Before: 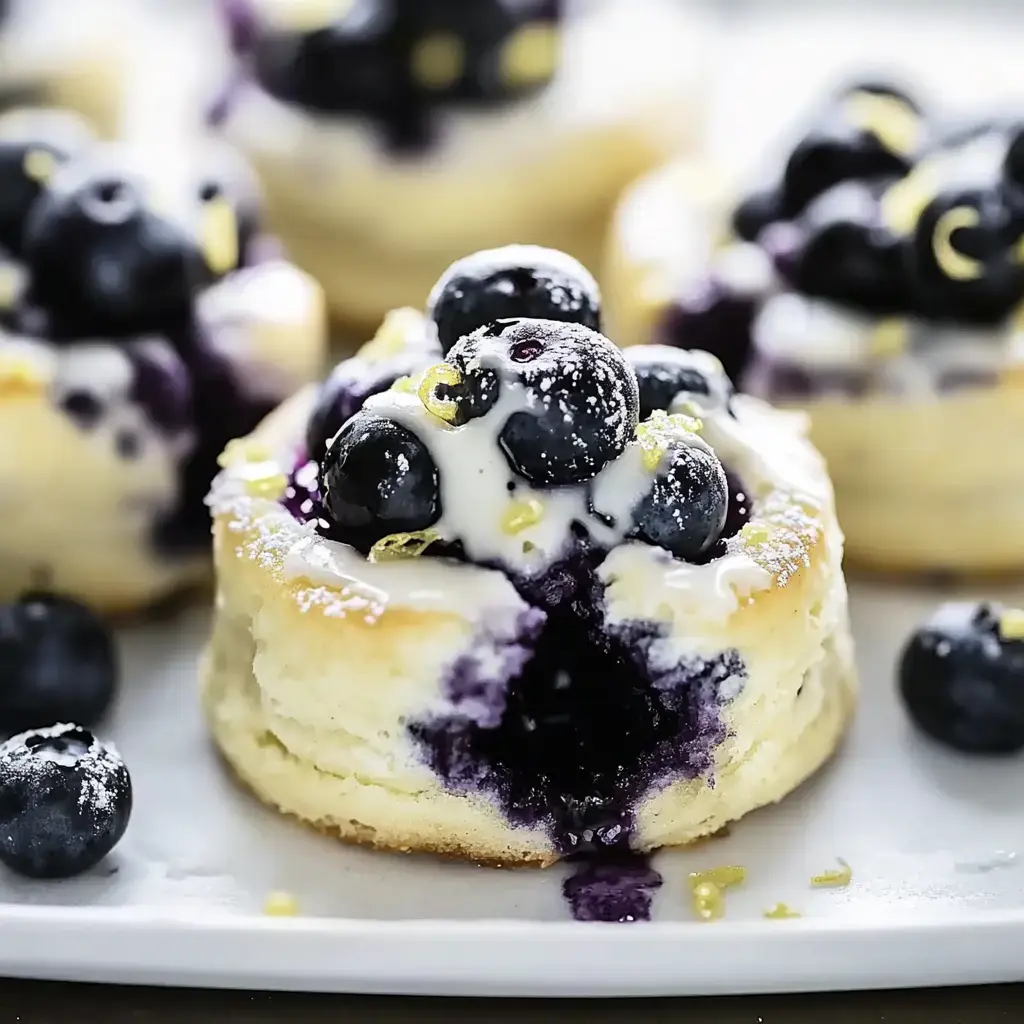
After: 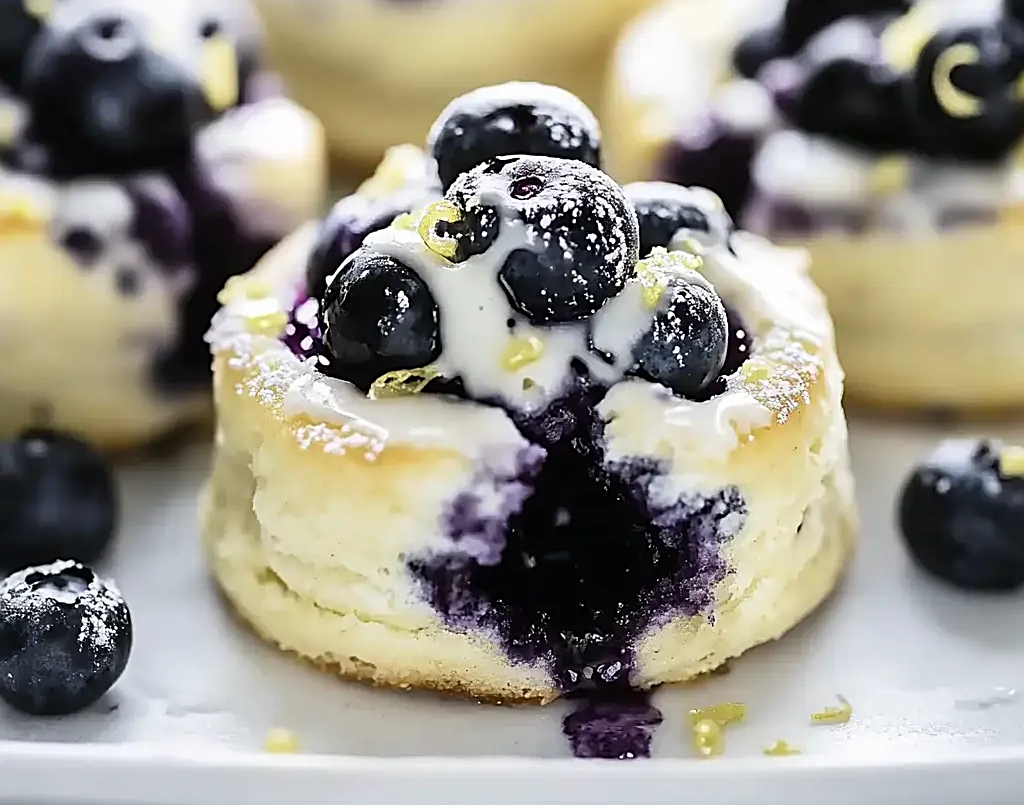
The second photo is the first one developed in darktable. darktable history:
sharpen: on, module defaults
crop and rotate: top 15.943%, bottom 5.367%
exposure: compensate highlight preservation false
